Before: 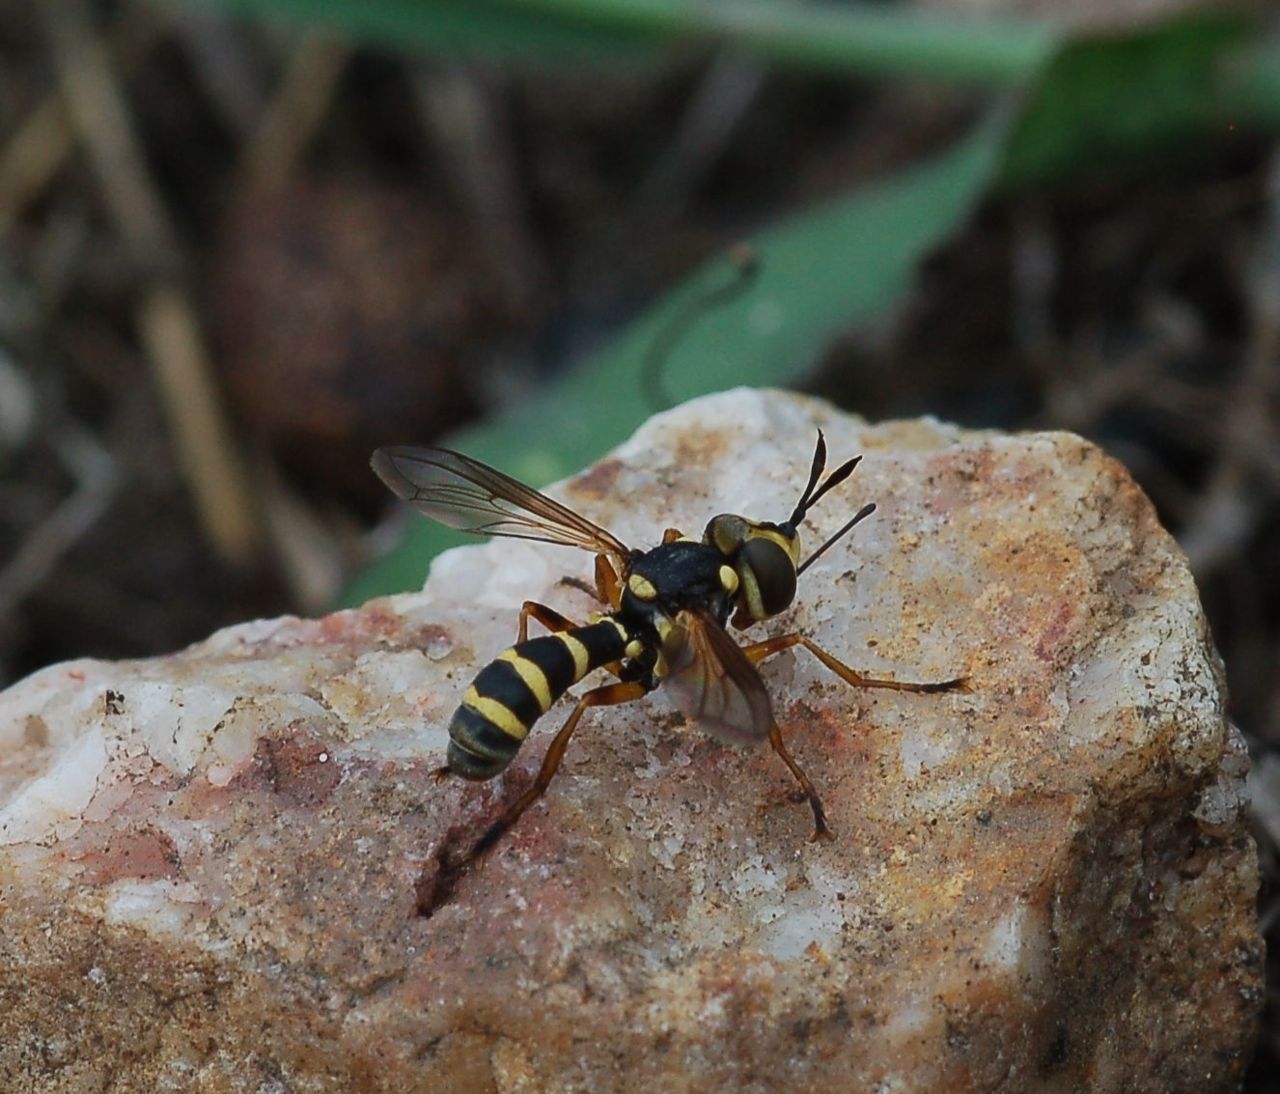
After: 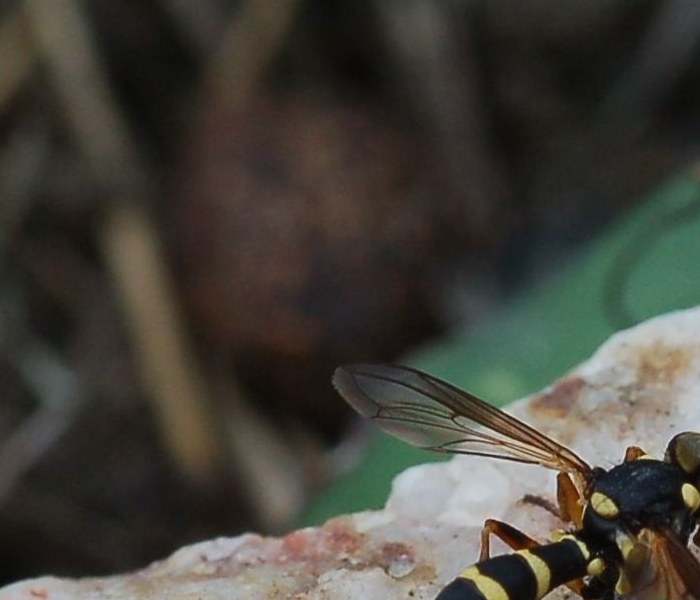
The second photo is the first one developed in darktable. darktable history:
exposure: compensate highlight preservation false
crop and rotate: left 3.047%, top 7.509%, right 42.236%, bottom 37.598%
